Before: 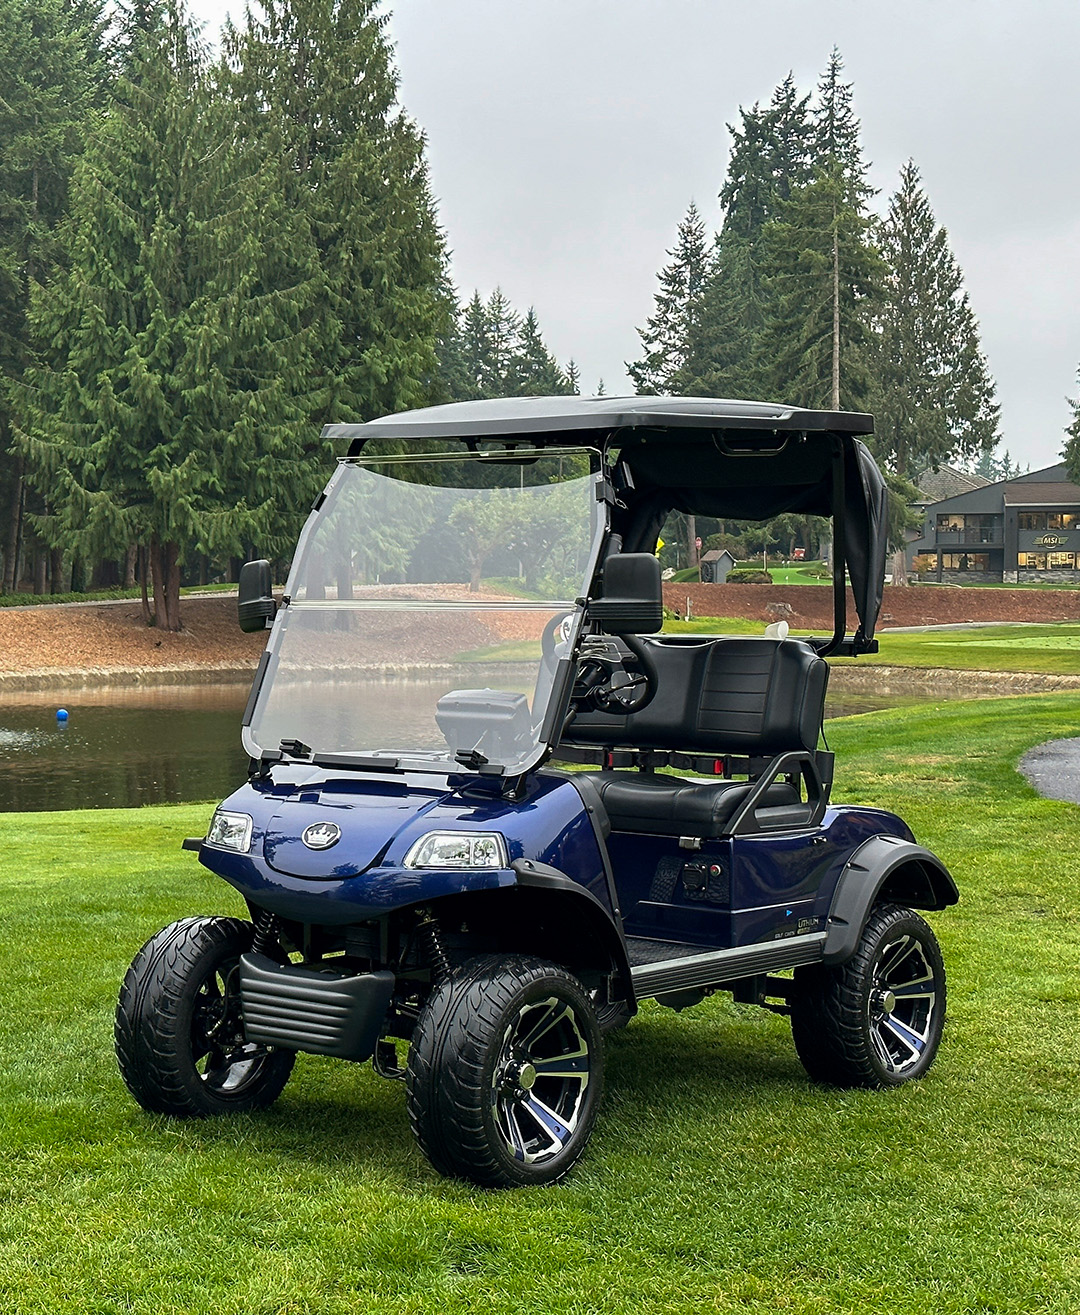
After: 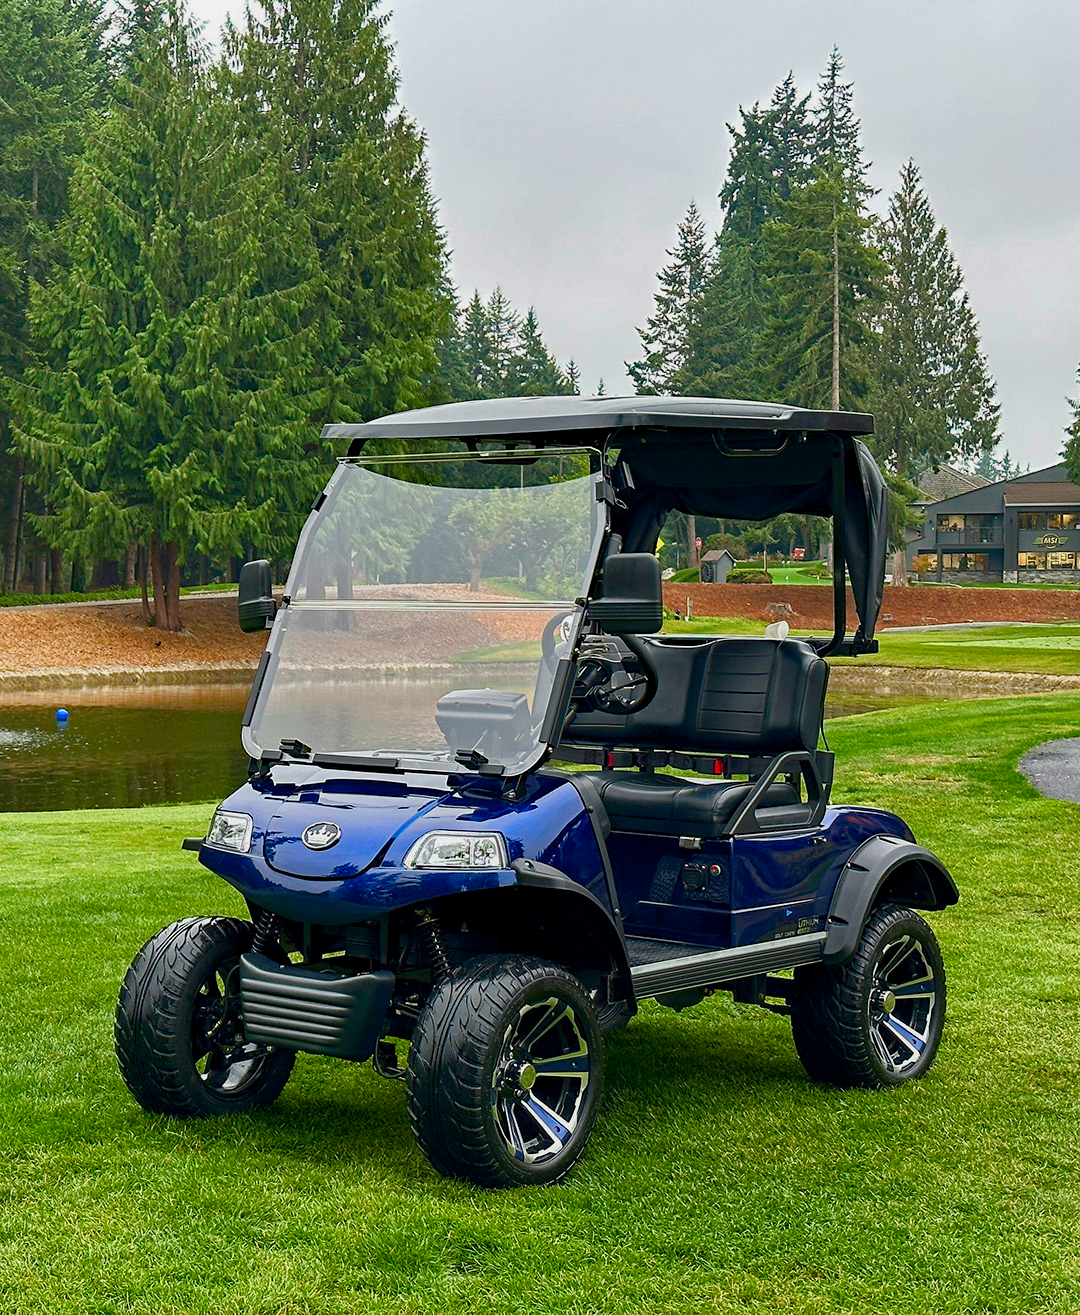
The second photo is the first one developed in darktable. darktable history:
contrast brightness saturation: contrast 0.084, saturation 0.2
haze removal: strength 0.3, distance 0.251, compatibility mode true, adaptive false
color balance rgb: perceptual saturation grading › global saturation -0.041%, perceptual saturation grading › highlights -29.029%, perceptual saturation grading › mid-tones 28.791%, perceptual saturation grading › shadows 58.657%, contrast -10.455%
